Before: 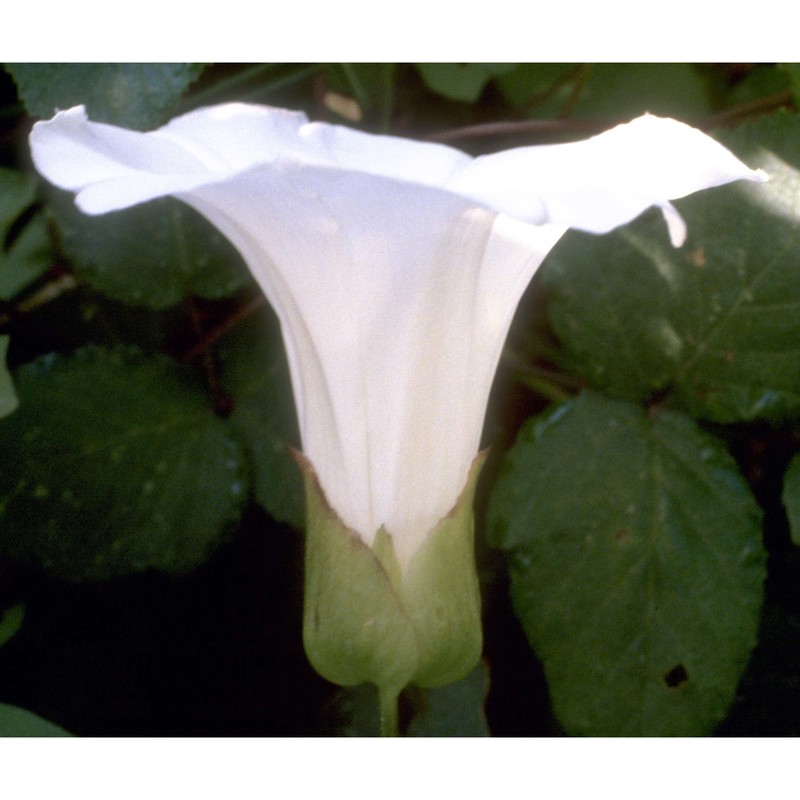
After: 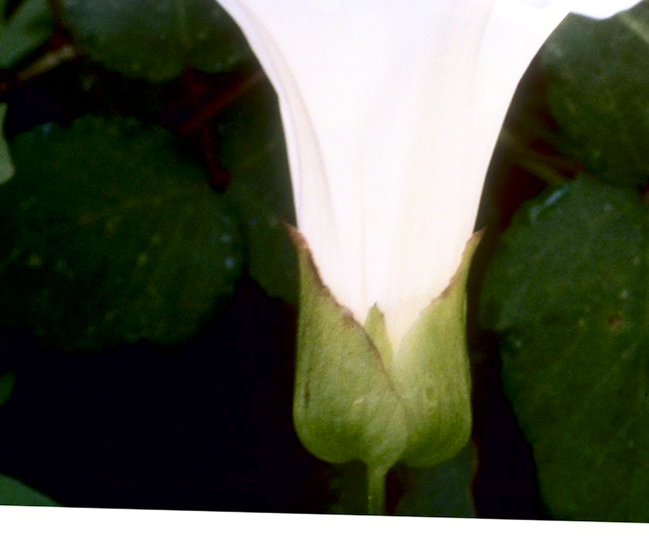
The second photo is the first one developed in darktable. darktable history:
contrast brightness saturation: contrast 0.21, brightness -0.11, saturation 0.21
crop: top 26.531%, right 17.959%
rotate and perspective: rotation 1.57°, crop left 0.018, crop right 0.982, crop top 0.039, crop bottom 0.961
base curve: curves: ch0 [(0, 0) (0.579, 0.807) (1, 1)], preserve colors none
local contrast: mode bilateral grid, contrast 20, coarseness 50, detail 120%, midtone range 0.2
